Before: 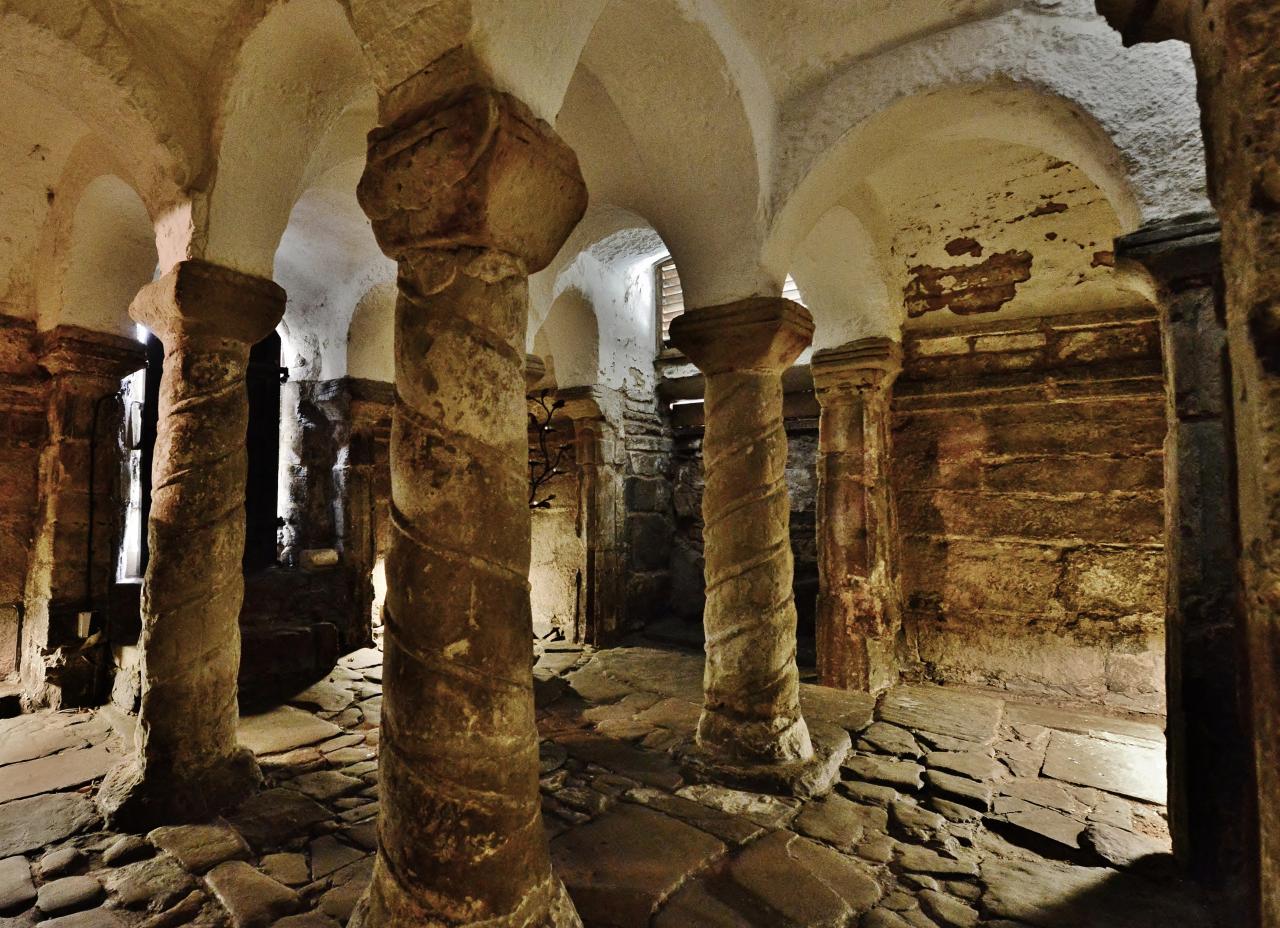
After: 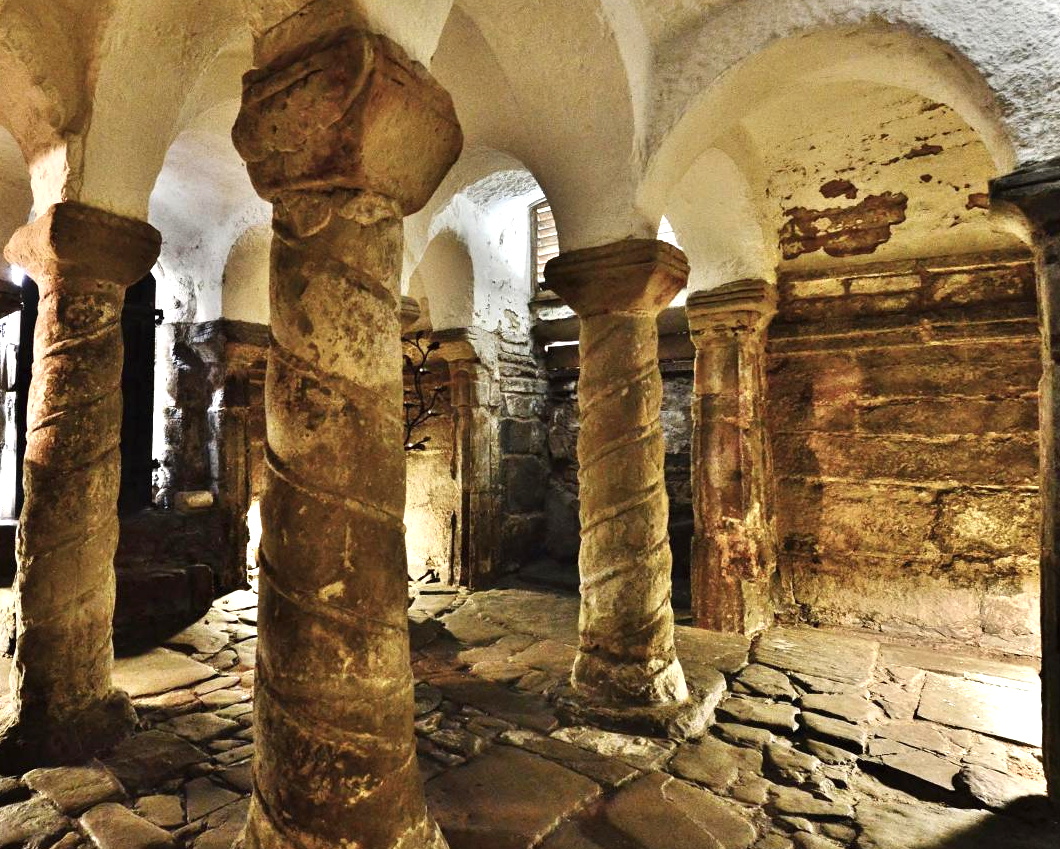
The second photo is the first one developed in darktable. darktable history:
color zones: curves: ch0 [(0, 0.5) (0.143, 0.5) (0.286, 0.5) (0.429, 0.5) (0.571, 0.5) (0.714, 0.476) (0.857, 0.5) (1, 0.5)]; ch2 [(0, 0.5) (0.143, 0.5) (0.286, 0.5) (0.429, 0.5) (0.571, 0.5) (0.714, 0.487) (0.857, 0.5) (1, 0.5)]
crop: left 9.807%, top 6.259%, right 7.334%, bottom 2.177%
exposure: black level correction 0, exposure 0.9 EV, compensate exposure bias true, compensate highlight preservation false
